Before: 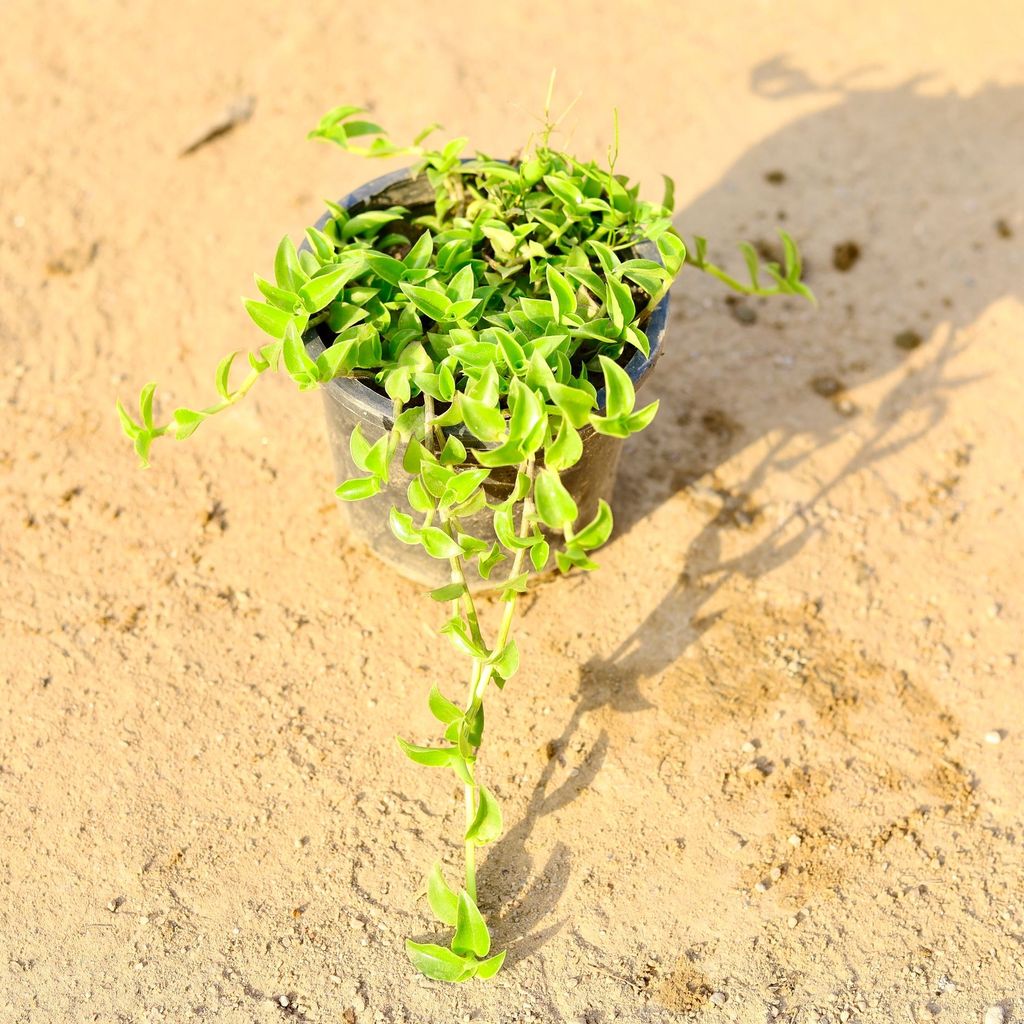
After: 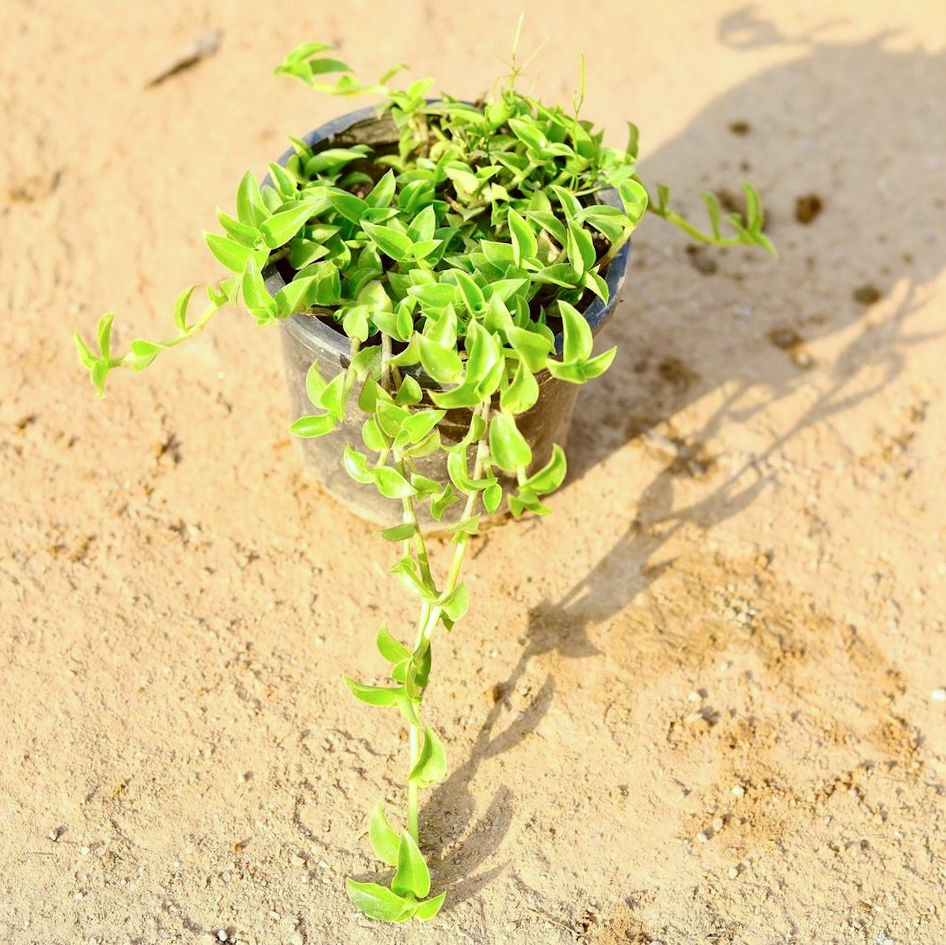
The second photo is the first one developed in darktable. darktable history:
color correction: highlights a* -3, highlights b* -6.21, shadows a* 3.08, shadows b* 5.39
crop and rotate: angle -1.84°, left 3.137%, top 4.339%, right 1.508%, bottom 0.422%
